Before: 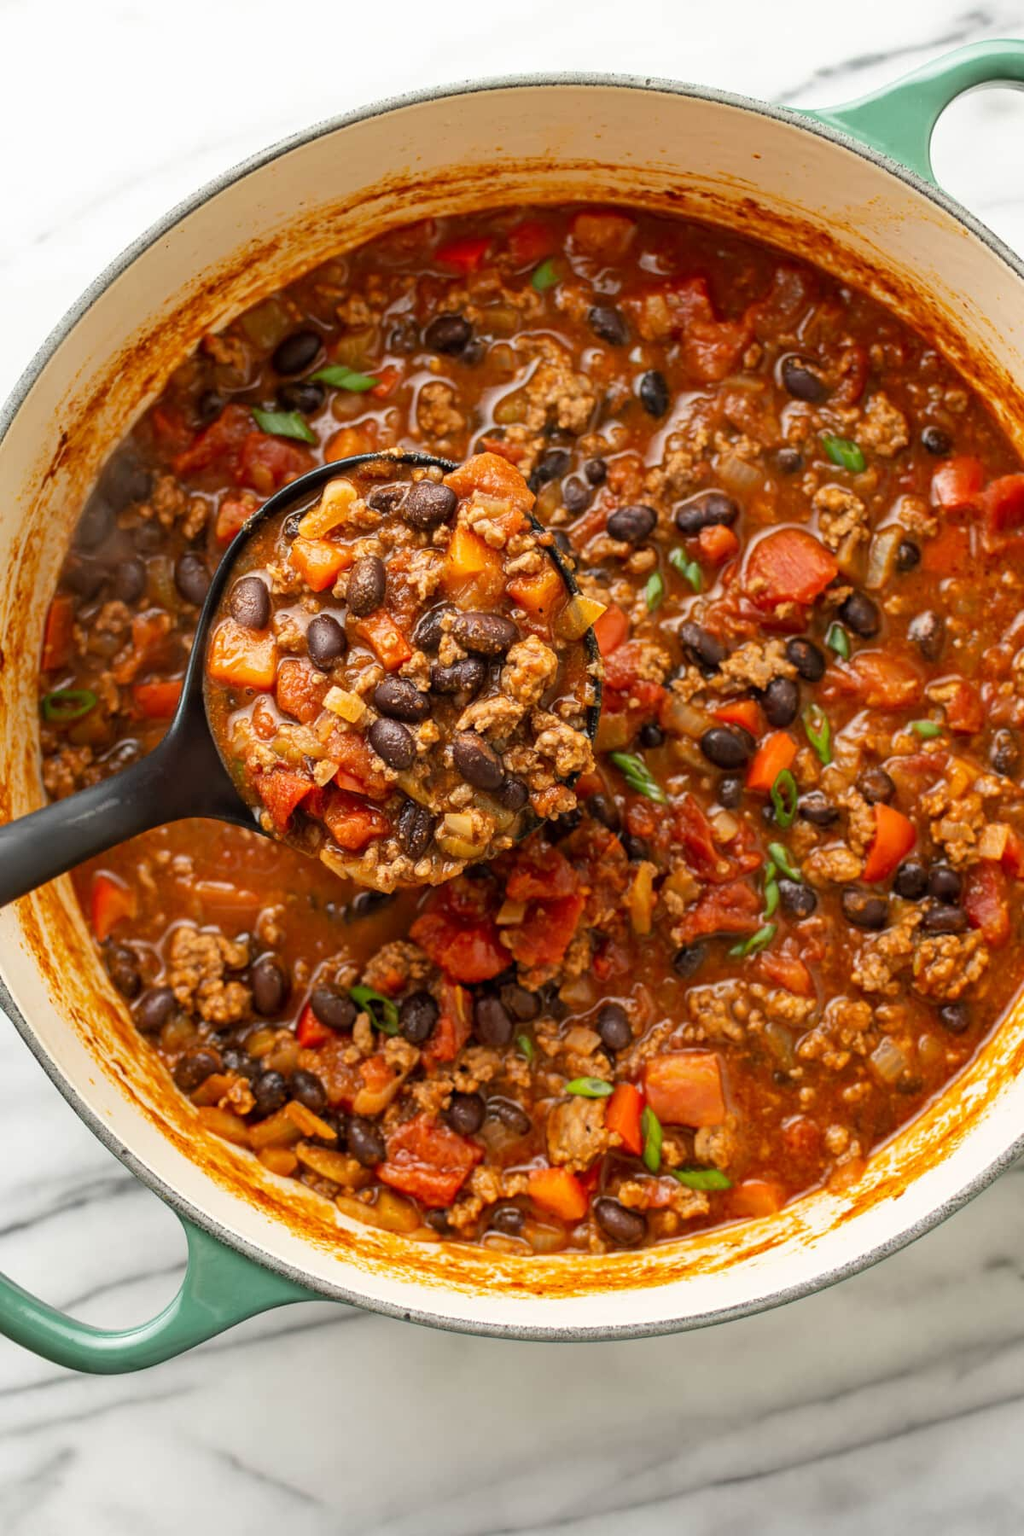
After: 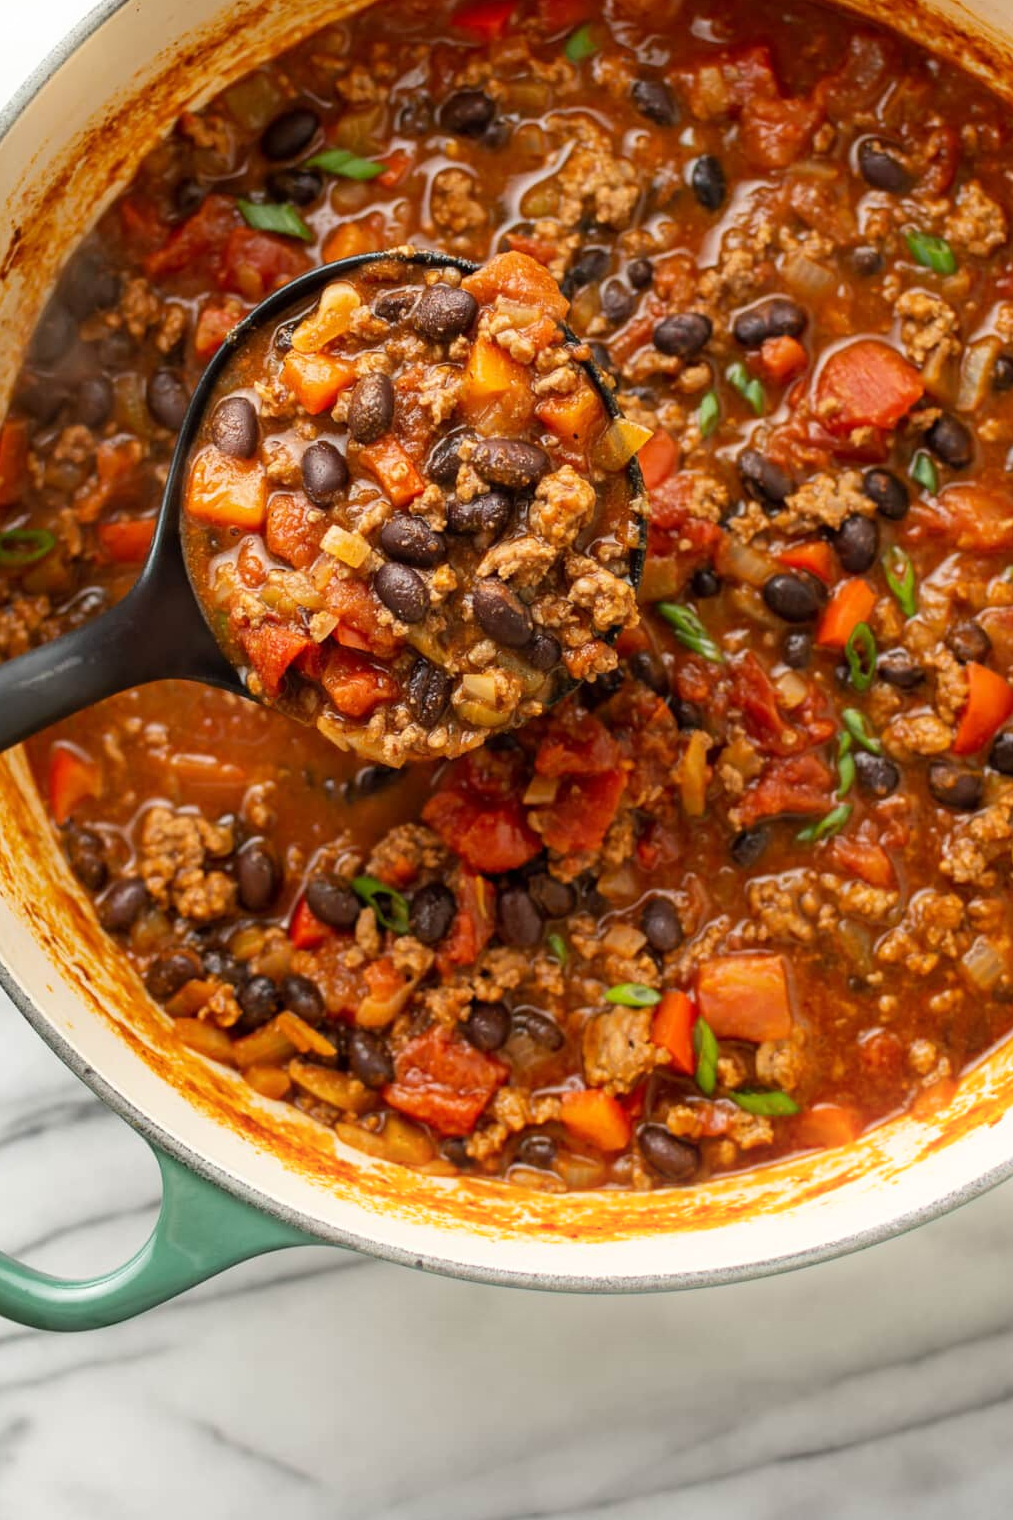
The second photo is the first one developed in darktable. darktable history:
crop and rotate: left 4.842%, top 15.51%, right 10.668%
bloom: size 9%, threshold 100%, strength 7%
